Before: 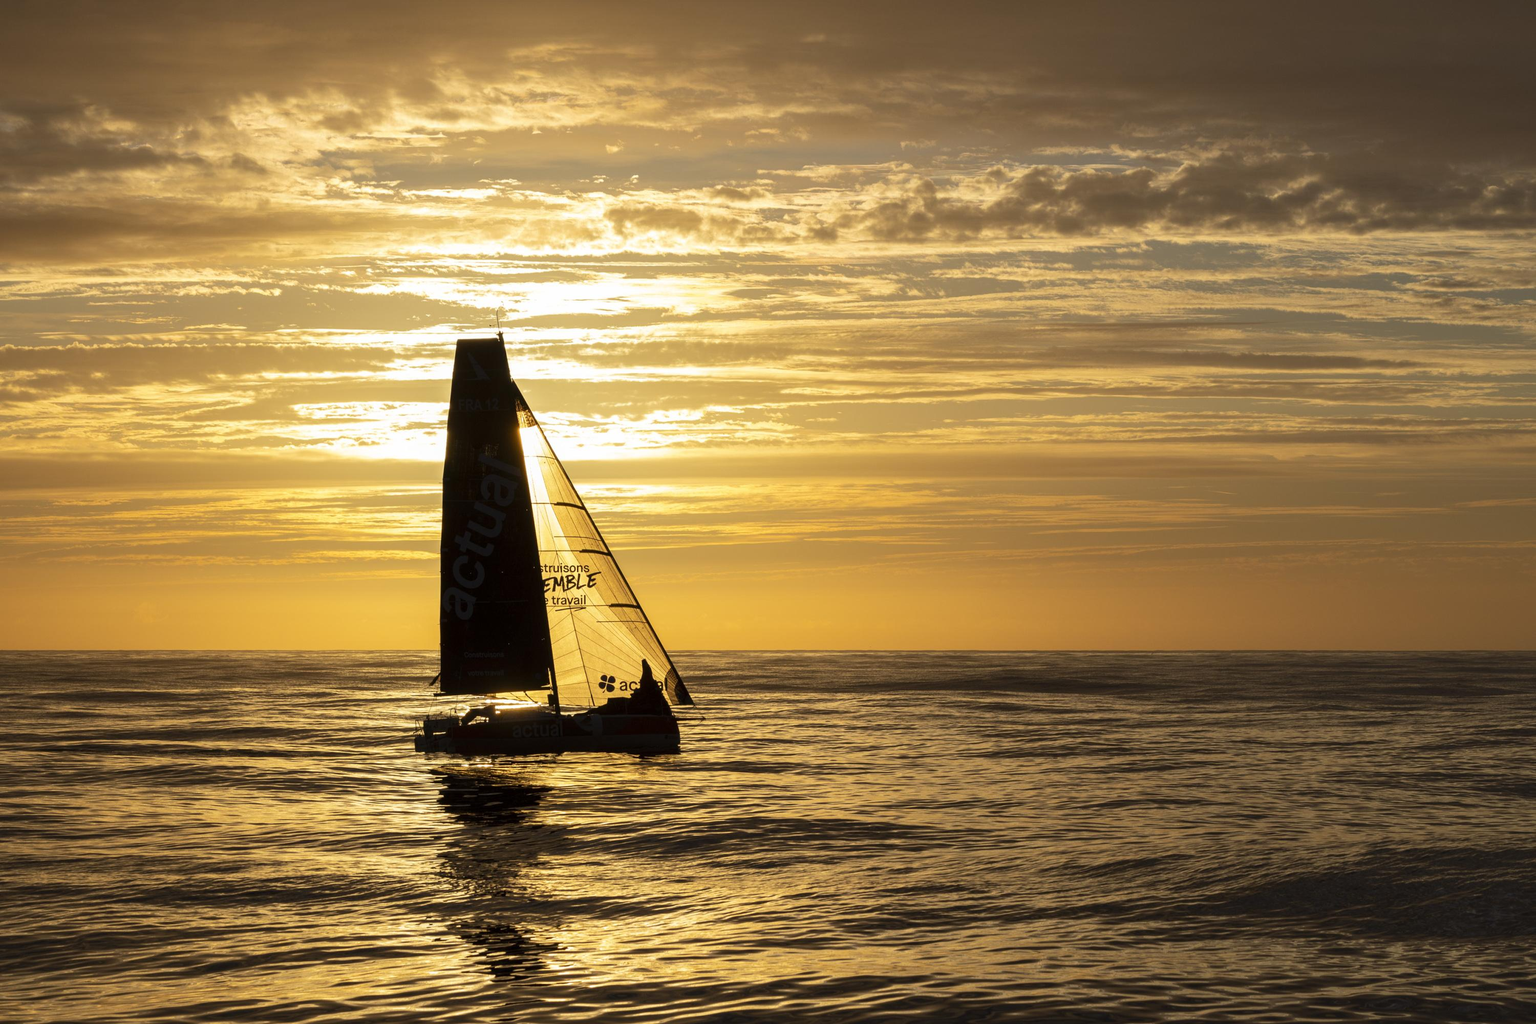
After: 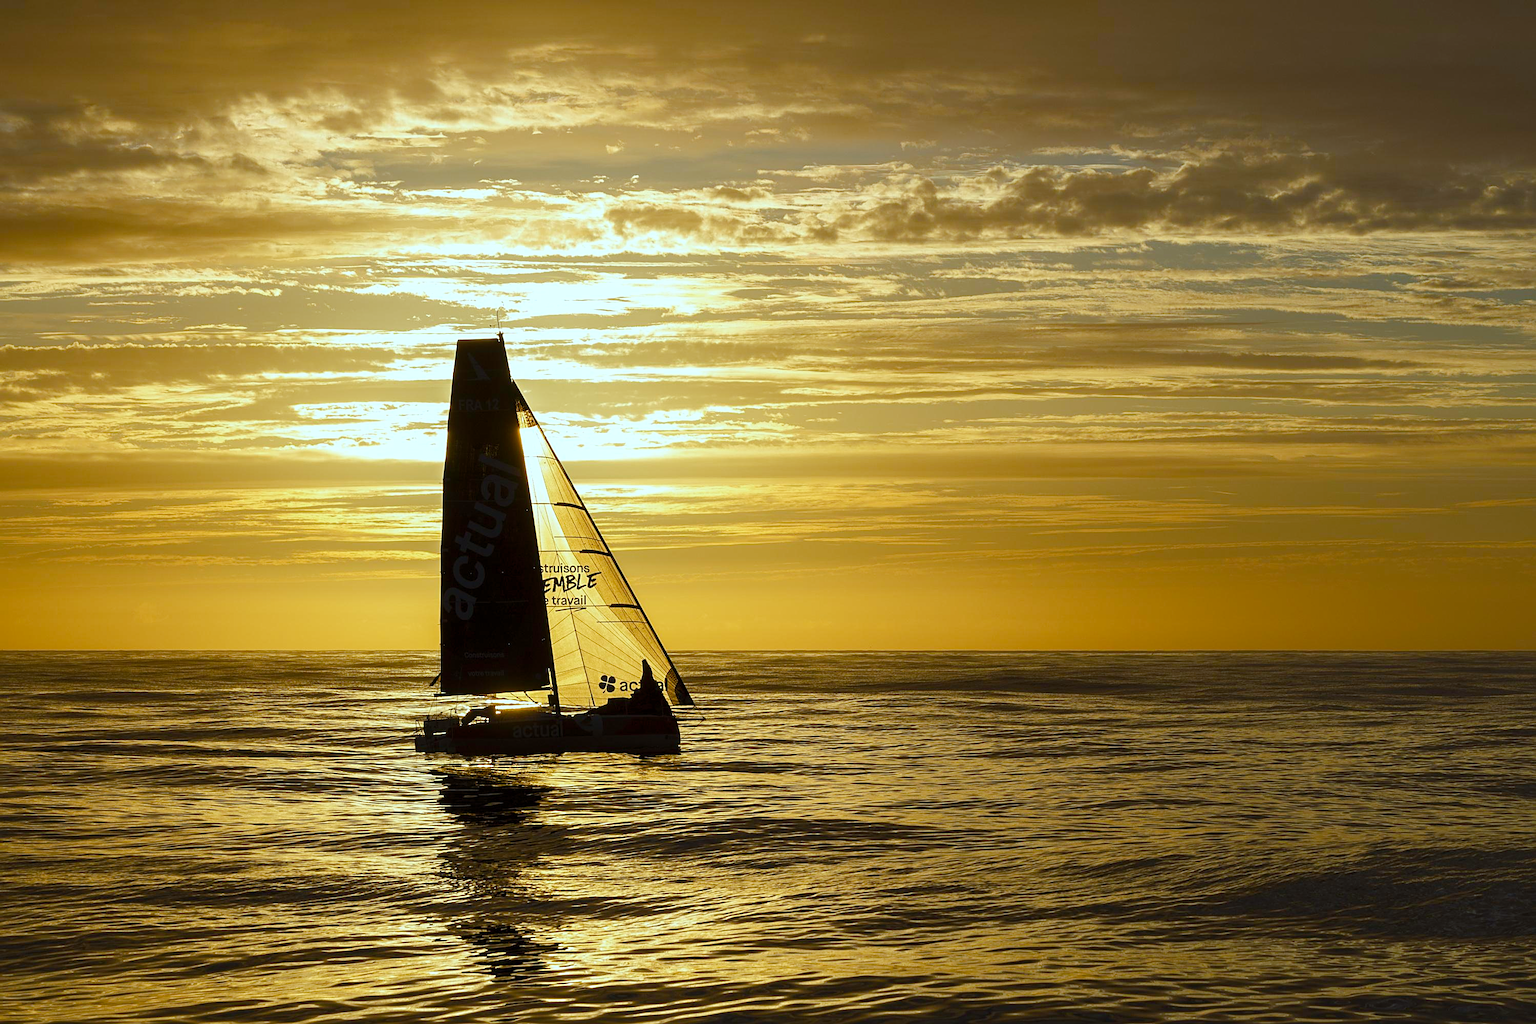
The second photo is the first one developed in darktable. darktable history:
sharpen: on, module defaults
color balance rgb: highlights gain › chroma 0.19%, highlights gain › hue 331.37°, perceptual saturation grading › global saturation 28.188%, perceptual saturation grading › highlights -25.464%, perceptual saturation grading › mid-tones 24.853%, perceptual saturation grading › shadows 50.005%
color correction: highlights a* -10.3, highlights b* -10.4
